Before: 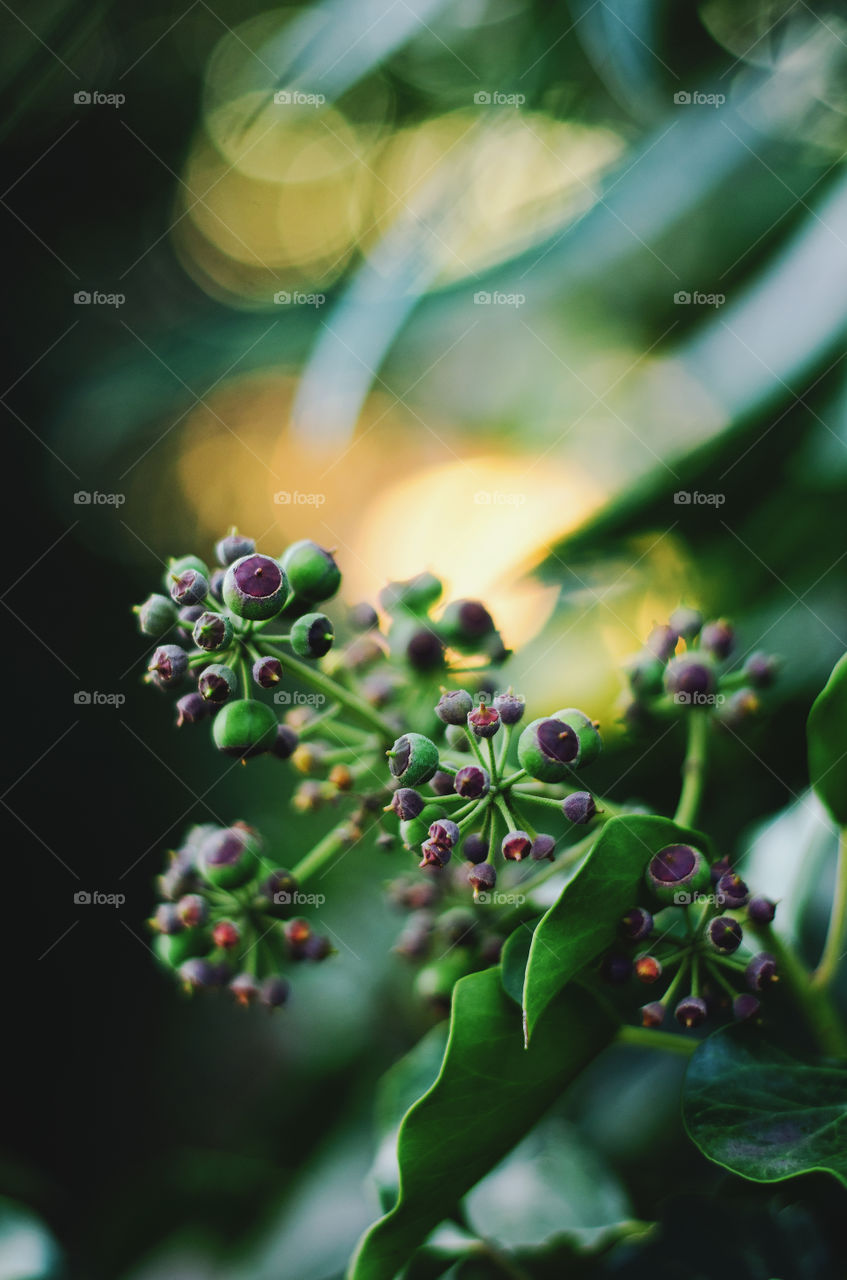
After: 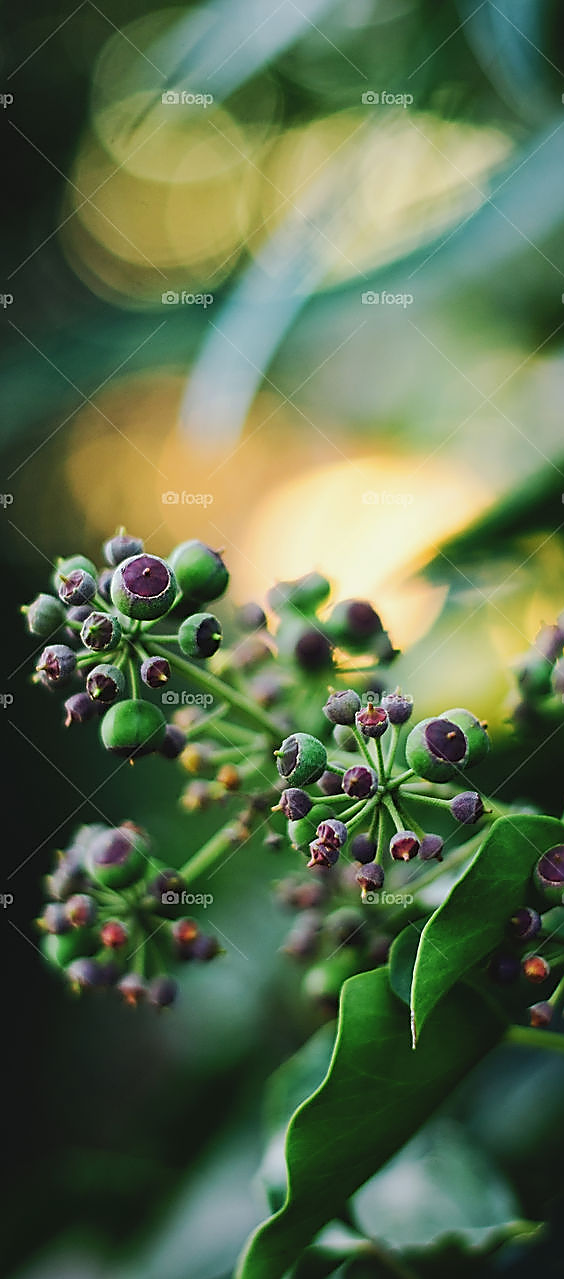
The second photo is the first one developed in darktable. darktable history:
crop and rotate: left 13.435%, right 19.884%
sharpen: radius 1.416, amount 1.263, threshold 0.83
